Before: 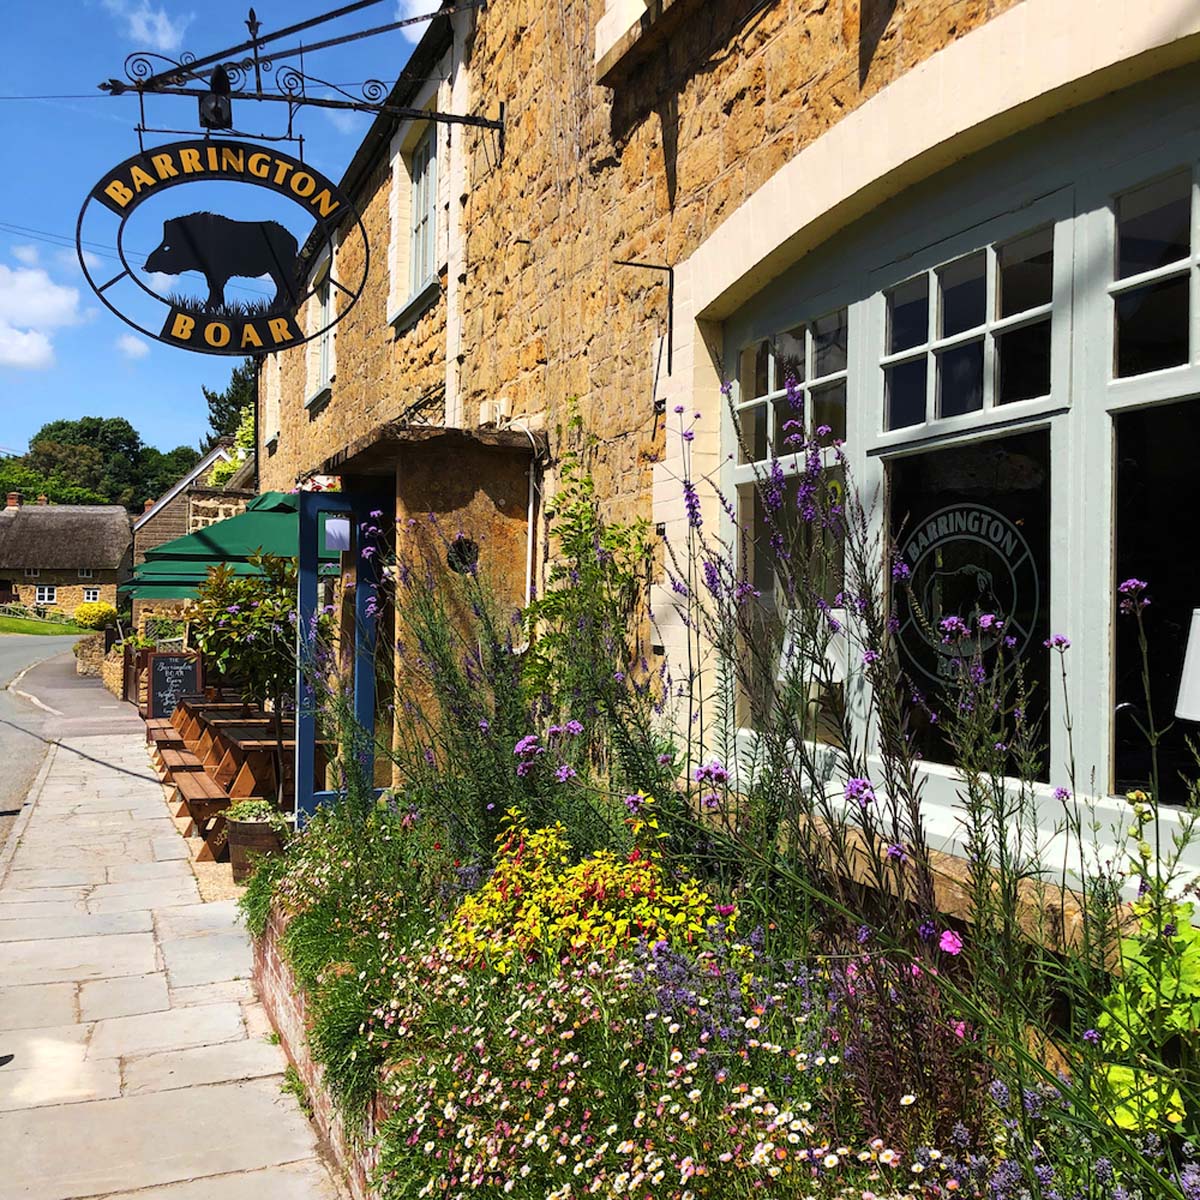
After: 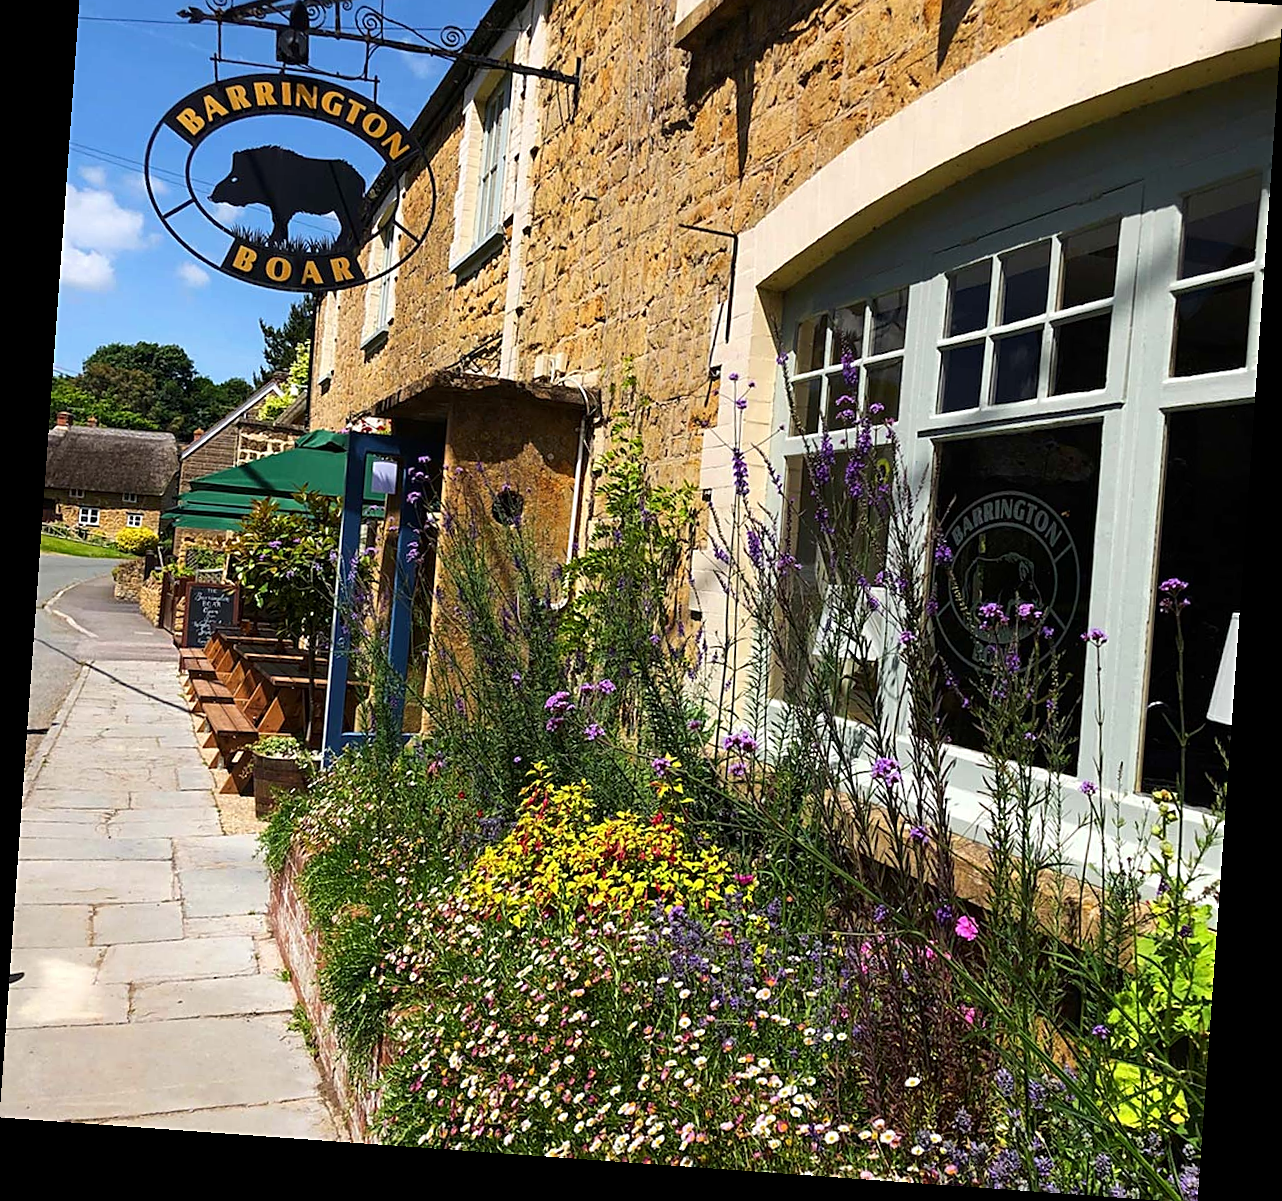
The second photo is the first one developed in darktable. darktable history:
sharpen: on, module defaults
rotate and perspective: rotation 4.1°, automatic cropping off
crop and rotate: top 6.25%
contrast brightness saturation: contrast 0.03, brightness -0.04
